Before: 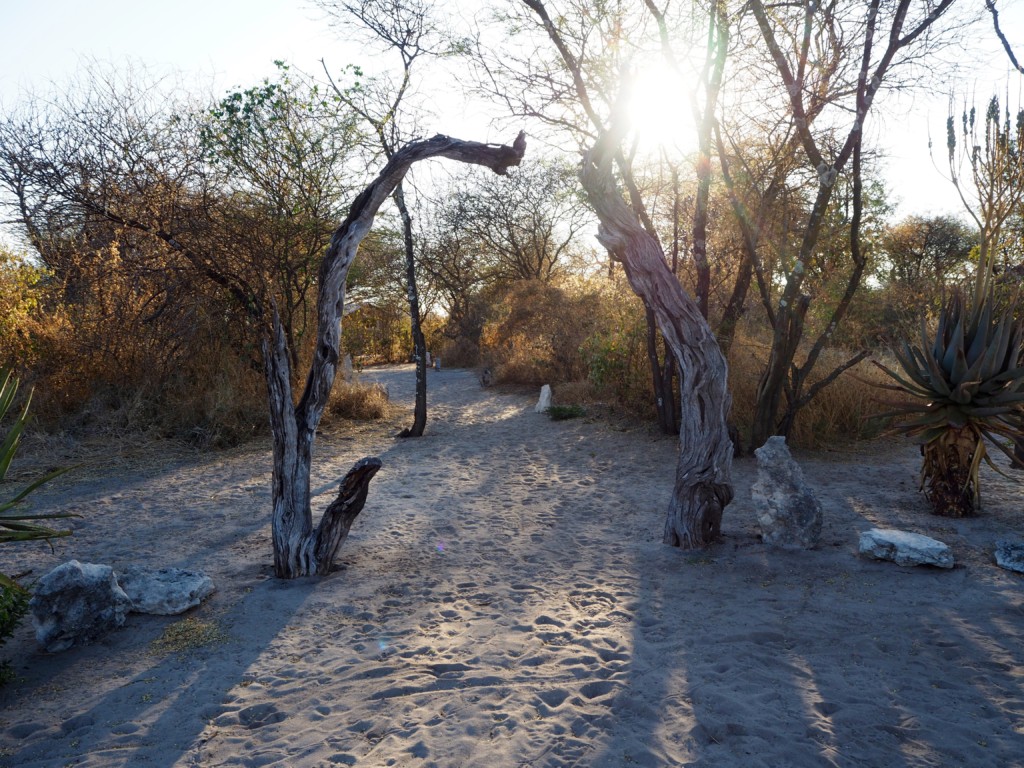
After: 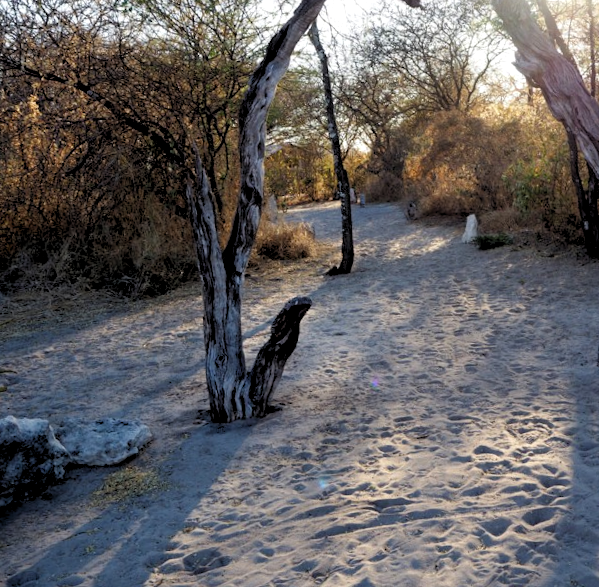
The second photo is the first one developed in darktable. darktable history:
crop: left 8.966%, top 23.852%, right 34.699%, bottom 4.703%
rgb levels: levels [[0.013, 0.434, 0.89], [0, 0.5, 1], [0, 0.5, 1]]
exposure: compensate highlight preservation false
rotate and perspective: rotation -3.18°, automatic cropping off
